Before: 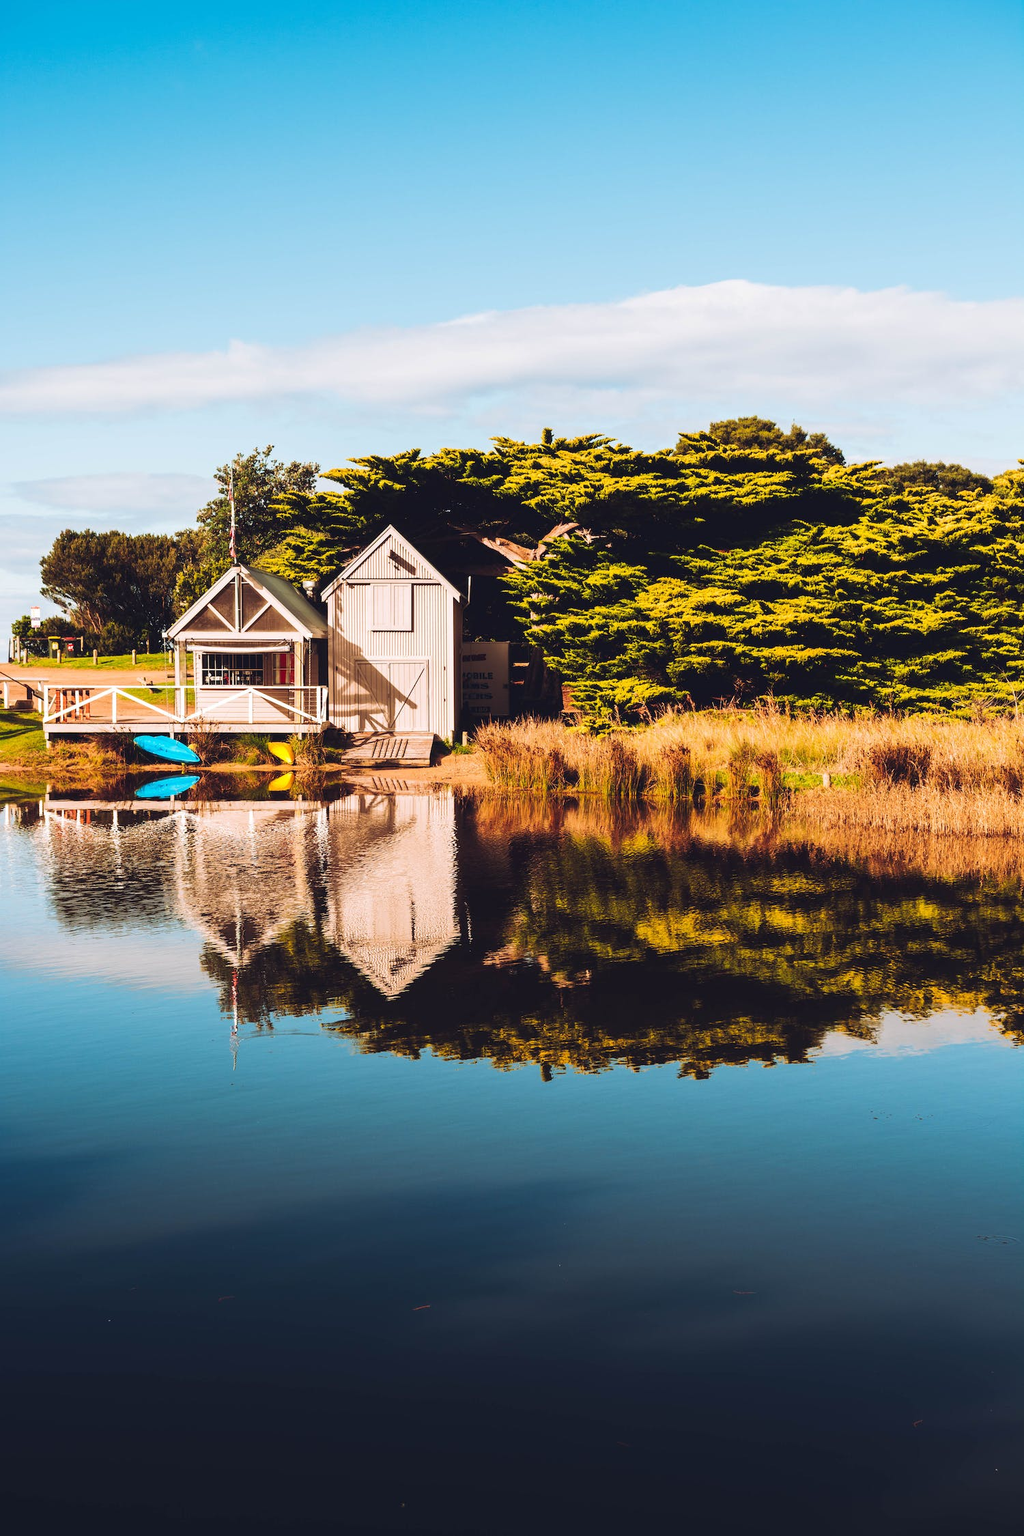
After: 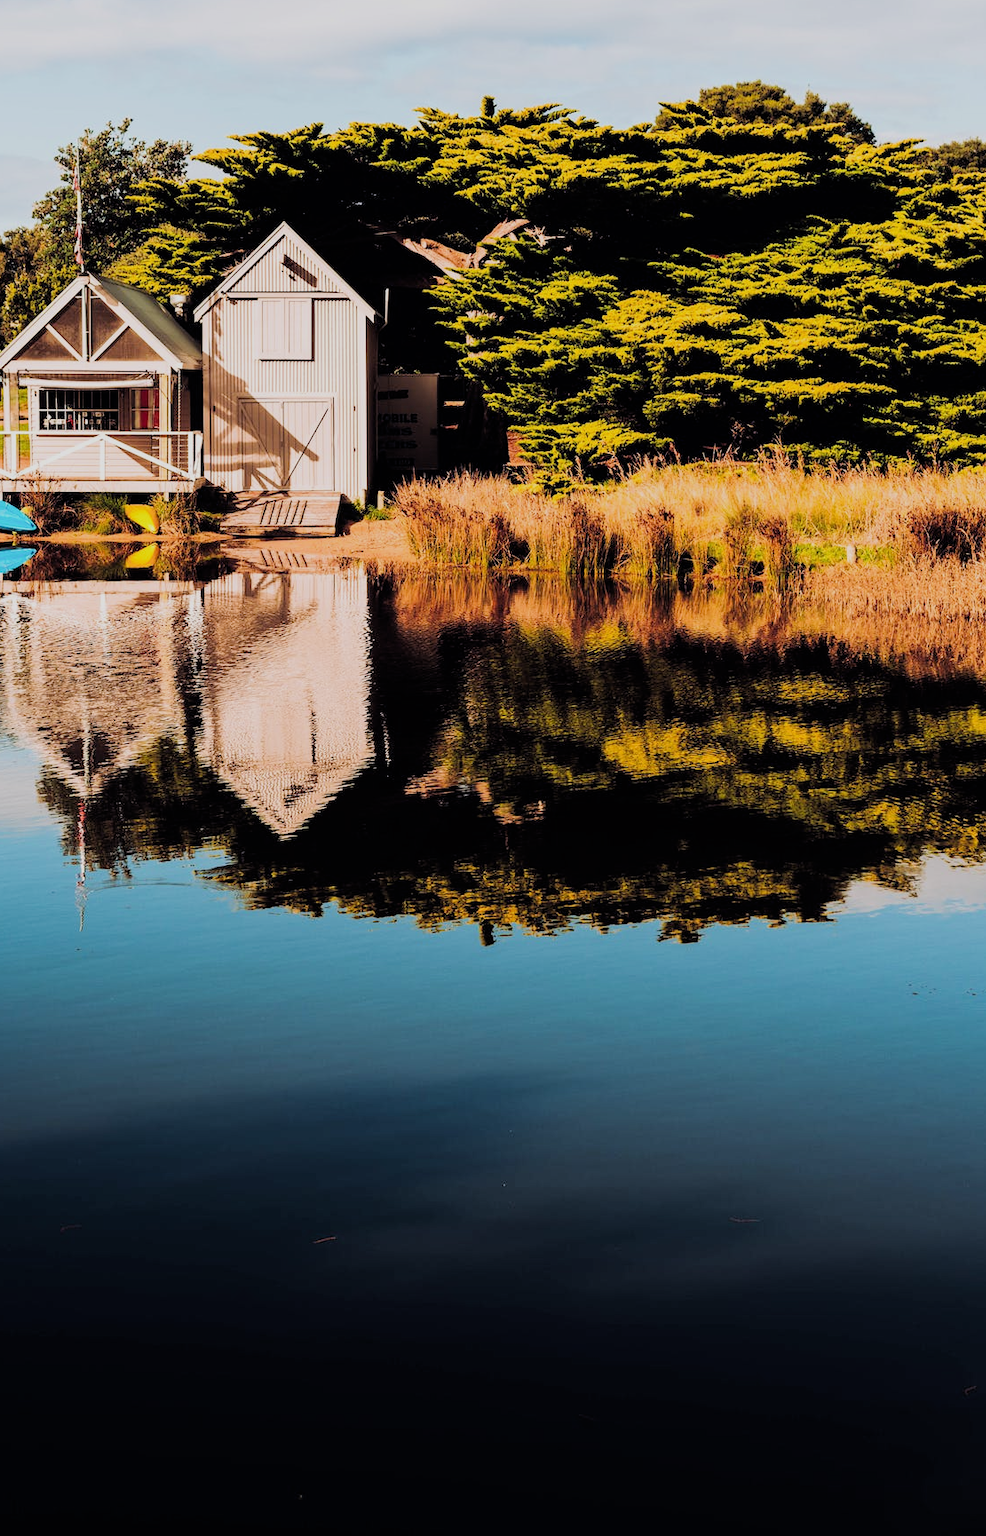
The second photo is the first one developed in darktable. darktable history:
filmic rgb: black relative exposure -5.05 EV, white relative exposure 4 EV, hardness 2.88, contrast 1.095, highlights saturation mix -21.4%
crop: left 16.835%, top 23.103%, right 9.056%
